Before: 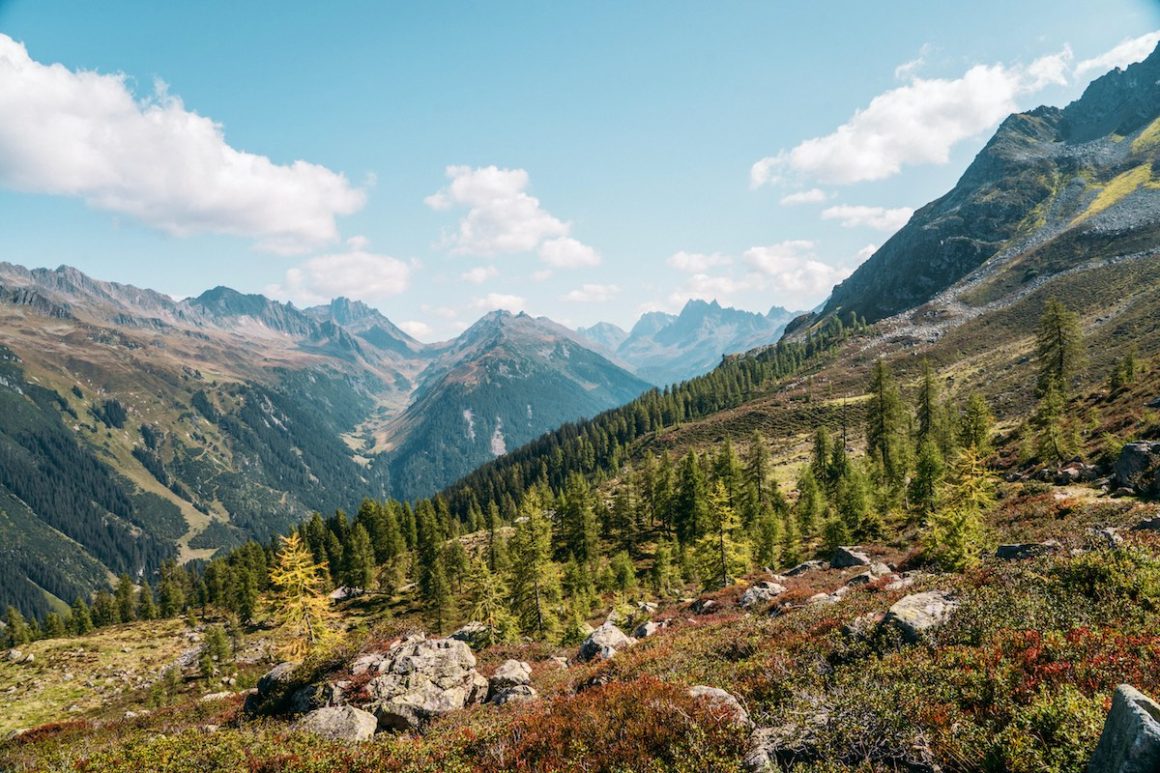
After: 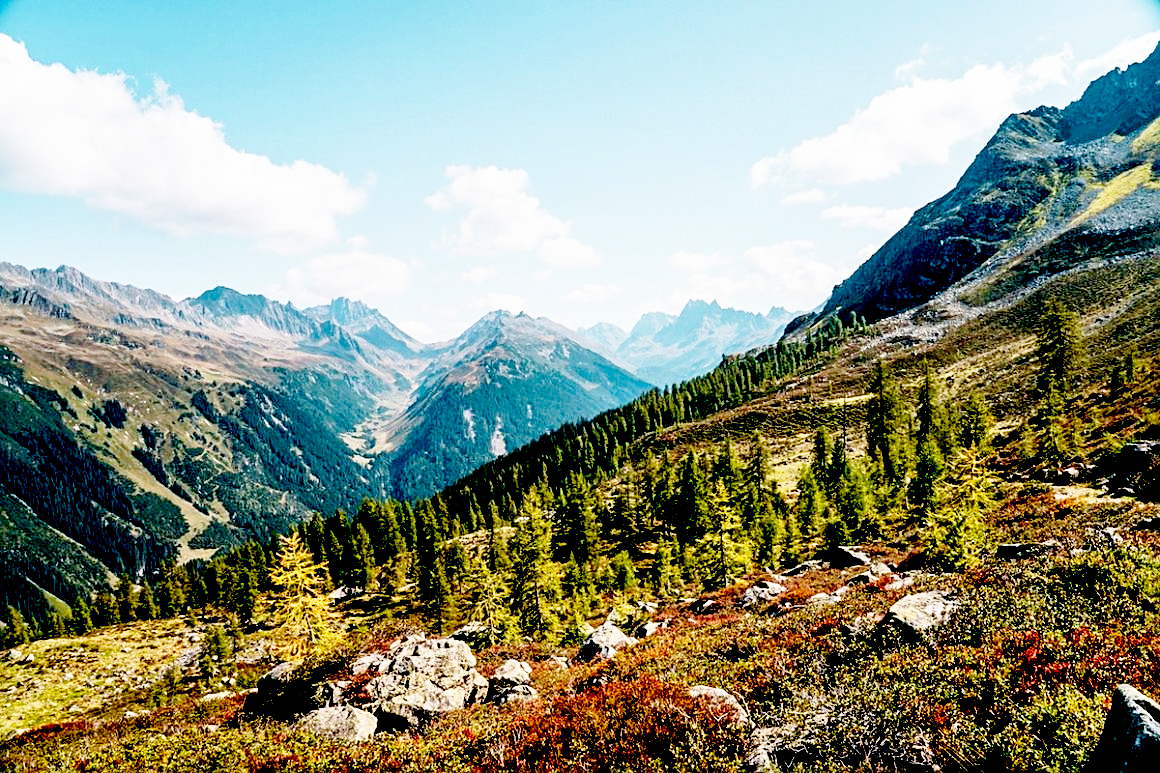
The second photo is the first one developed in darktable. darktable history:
base curve: curves: ch0 [(0, 0) (0.005, 0.002) (0.15, 0.3) (0.4, 0.7) (0.75, 0.95) (1, 1)], preserve colors none
exposure: black level correction 0.056, compensate highlight preservation false
sharpen: on, module defaults
